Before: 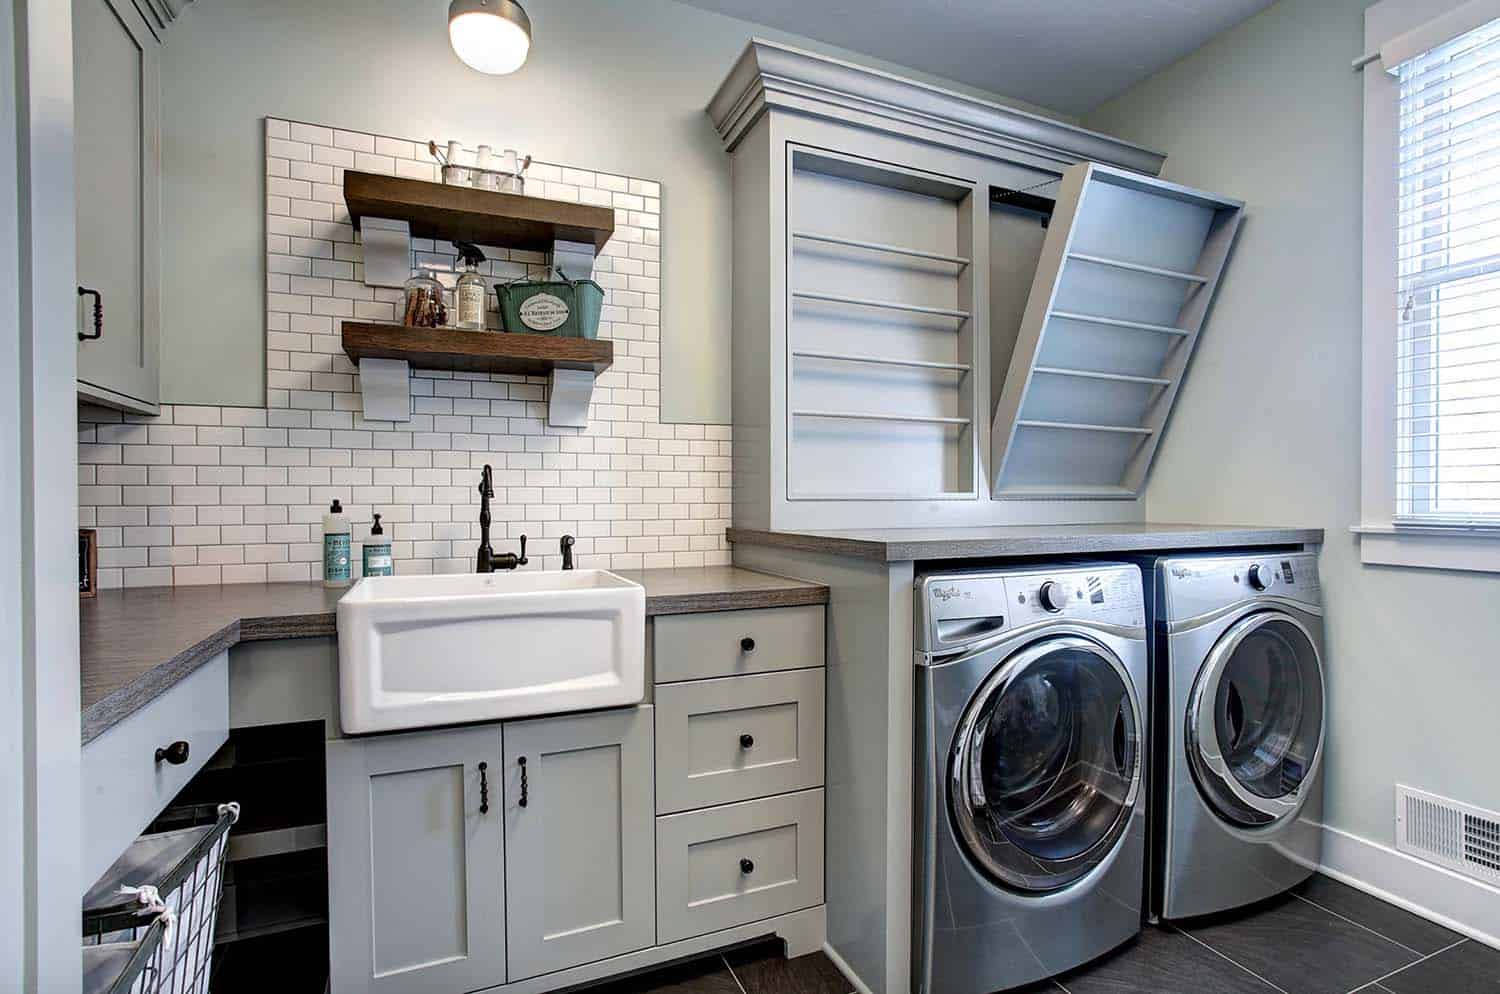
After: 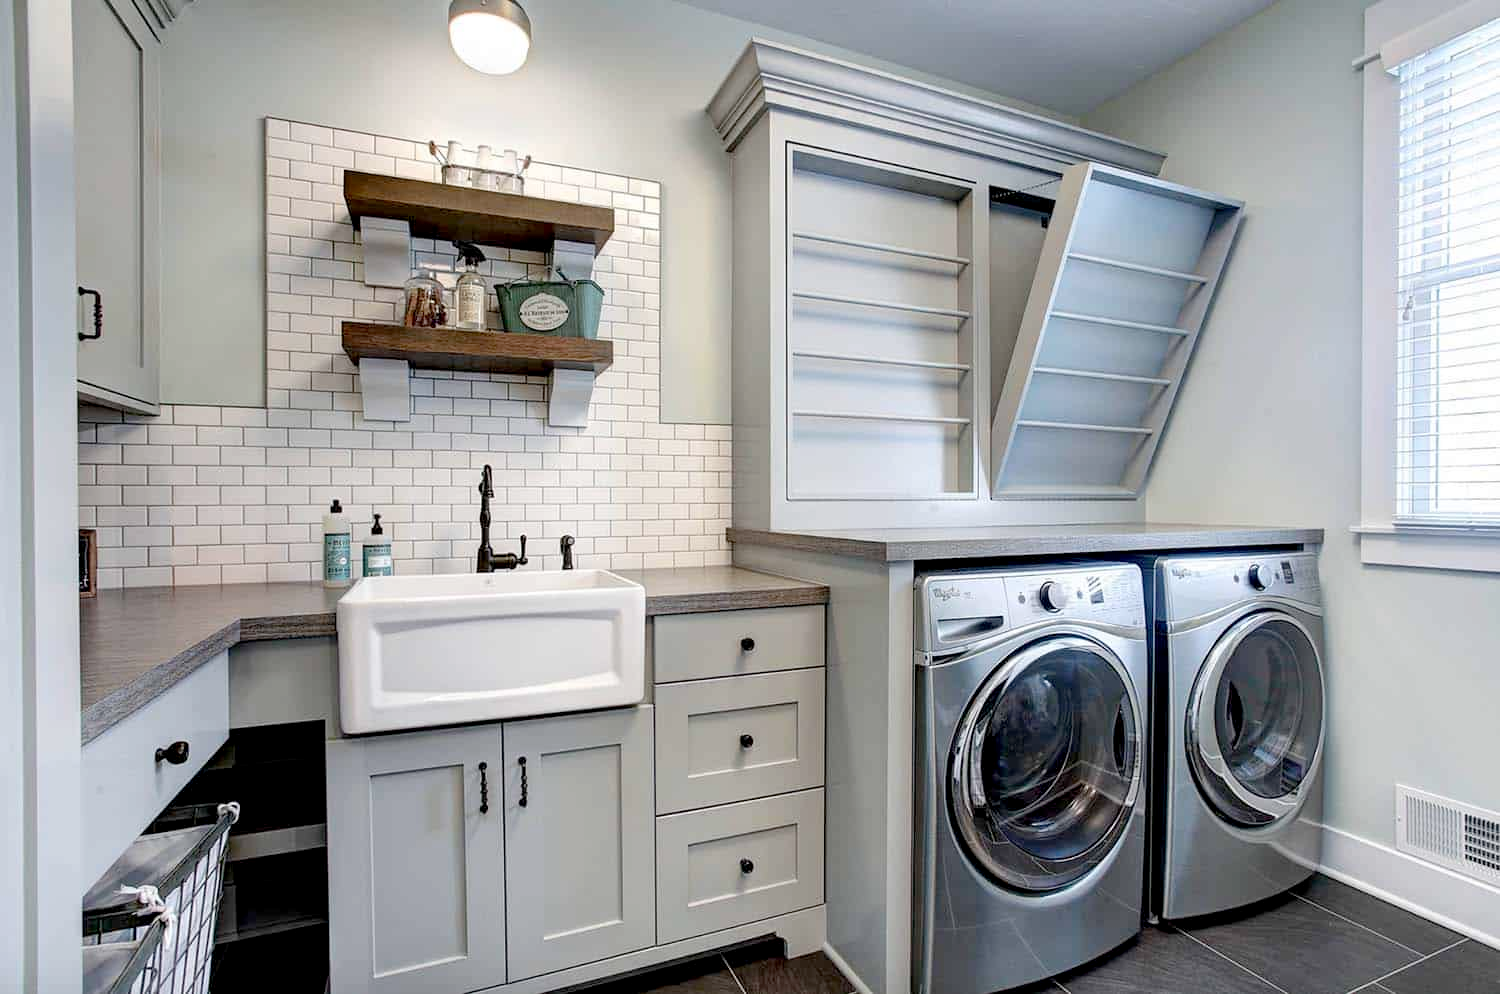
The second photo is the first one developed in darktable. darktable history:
exposure: black level correction 0.002, compensate exposure bias true, compensate highlight preservation false
